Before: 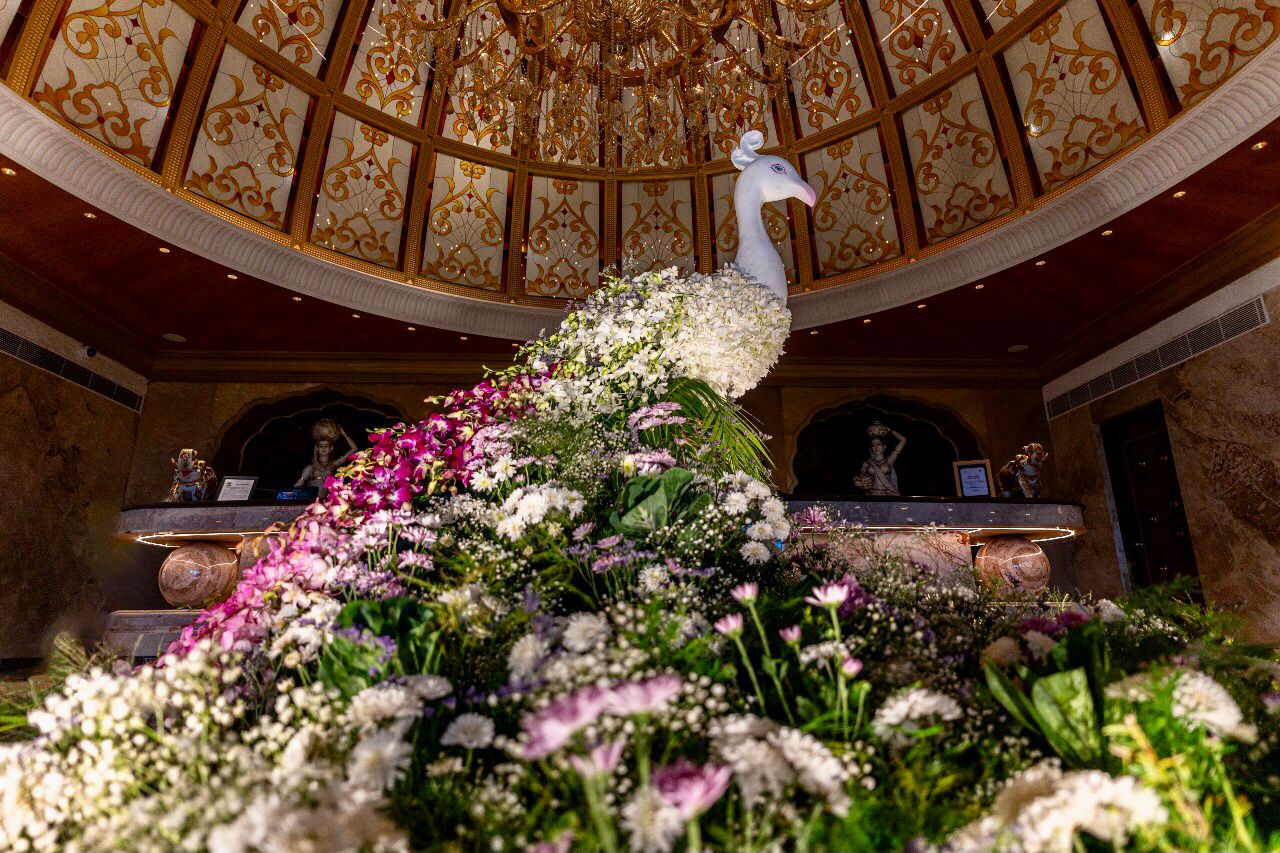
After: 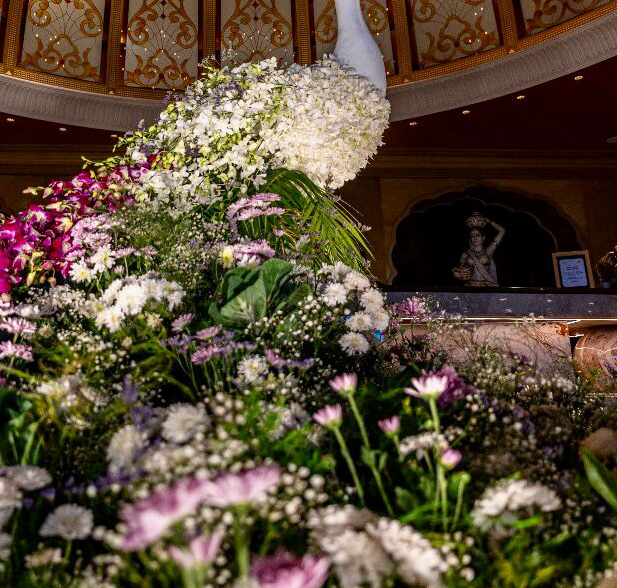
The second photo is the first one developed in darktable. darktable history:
crop: left 31.364%, top 24.562%, right 20.412%, bottom 6.423%
